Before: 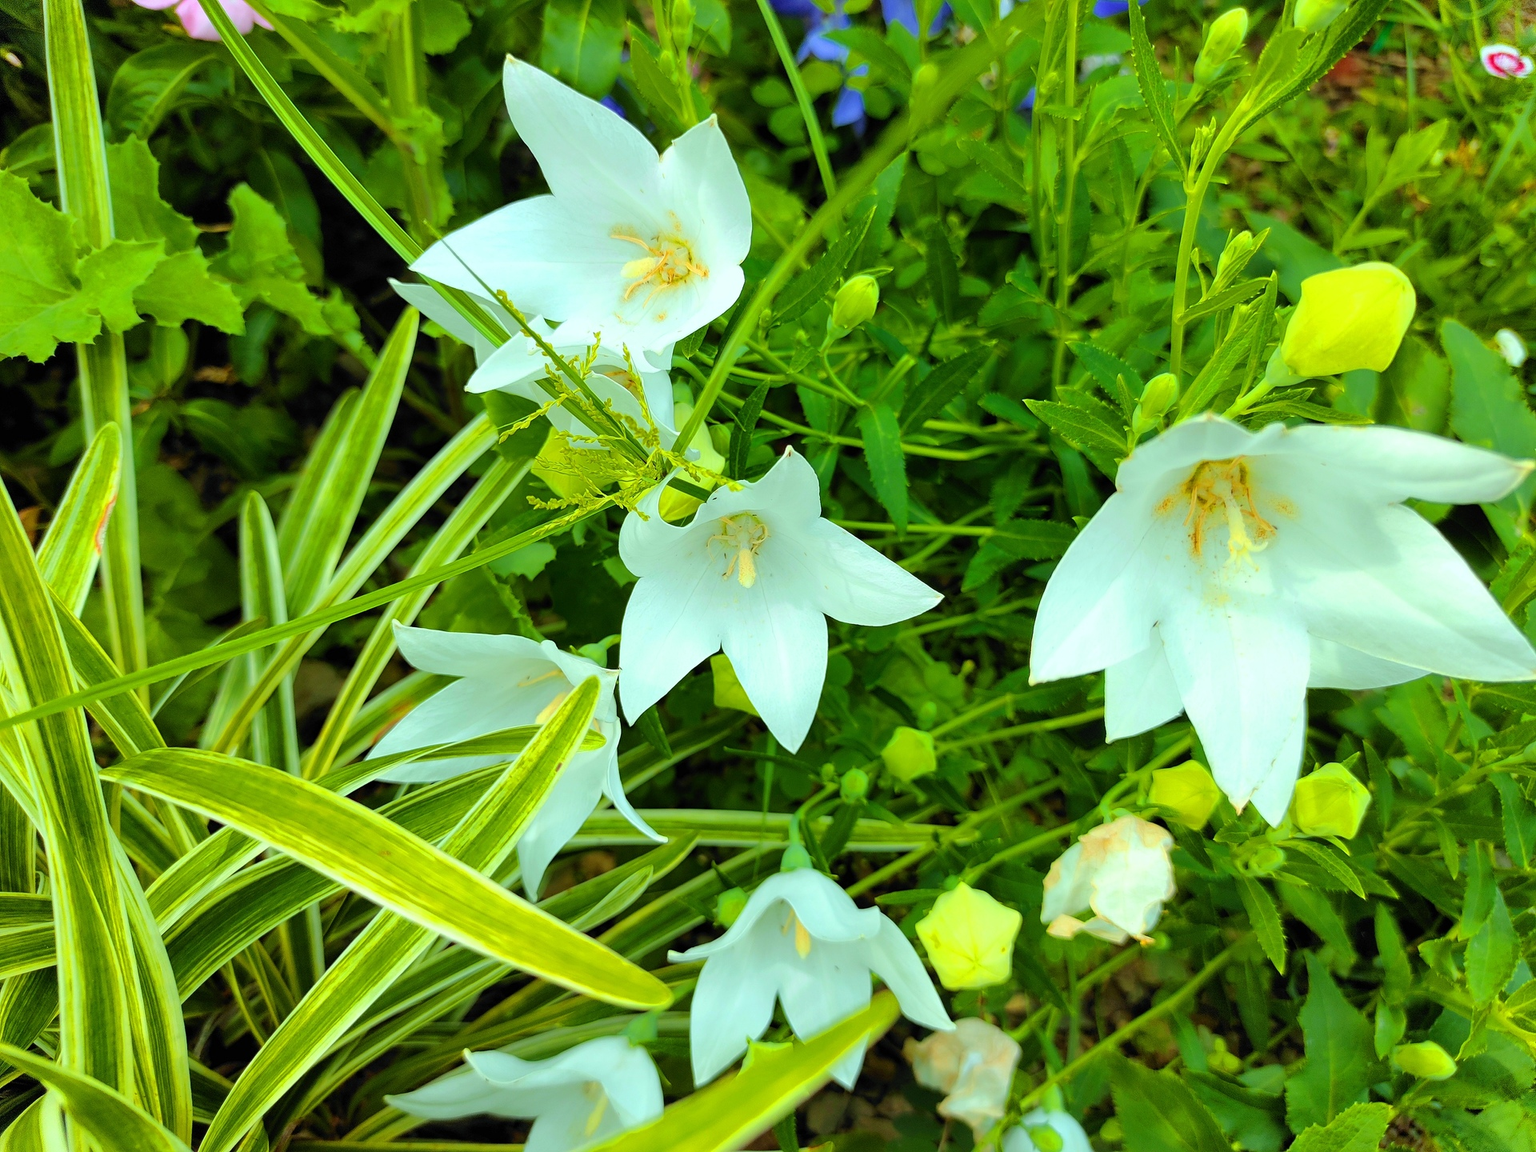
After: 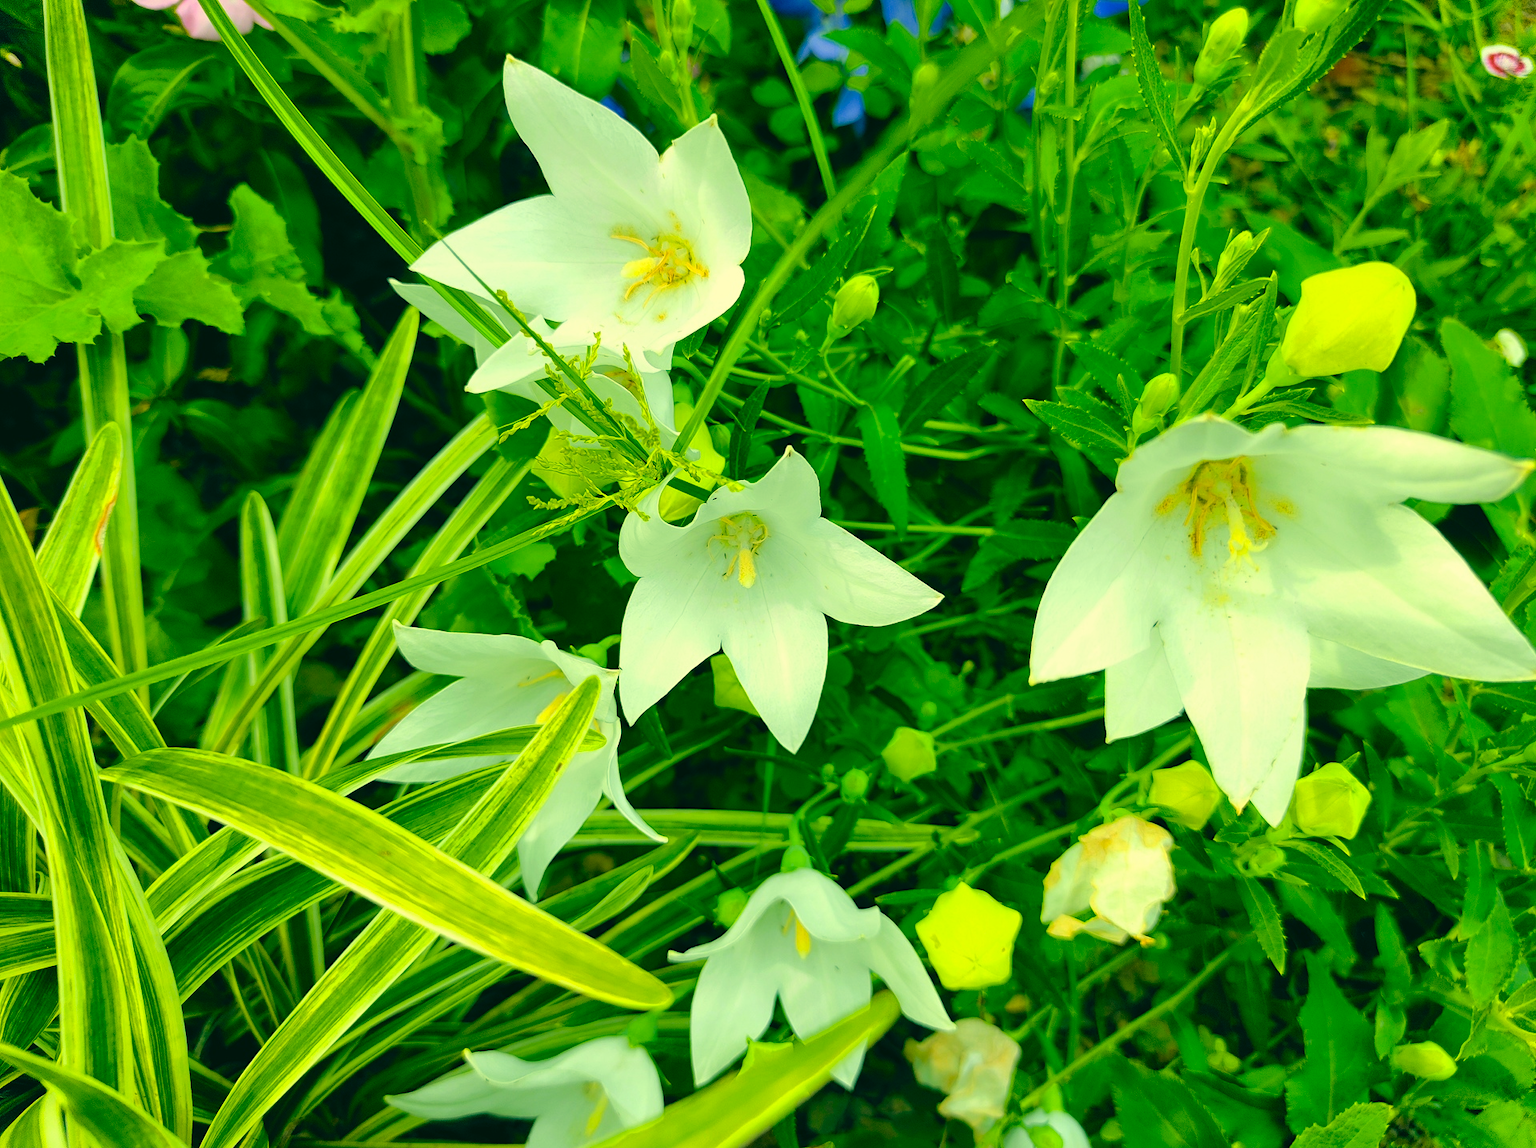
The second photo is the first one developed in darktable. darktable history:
color correction: highlights a* 1.83, highlights b* 34.02, shadows a* -36.68, shadows b* -5.48
crop: top 0.05%, bottom 0.098%
